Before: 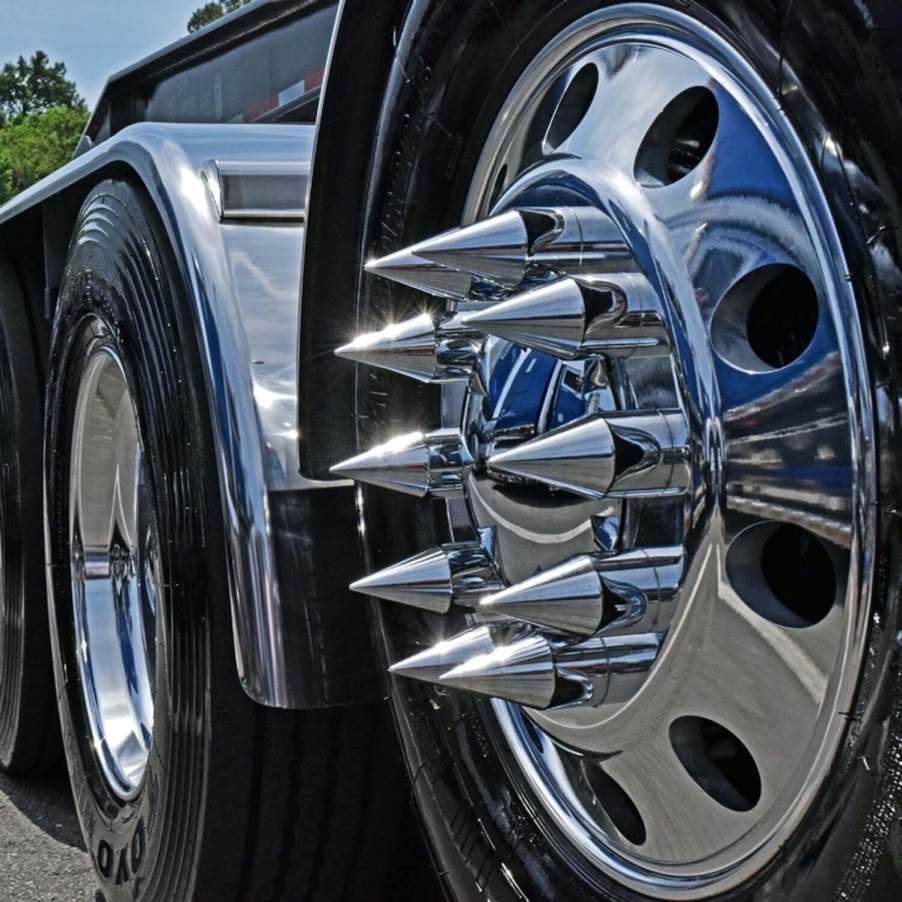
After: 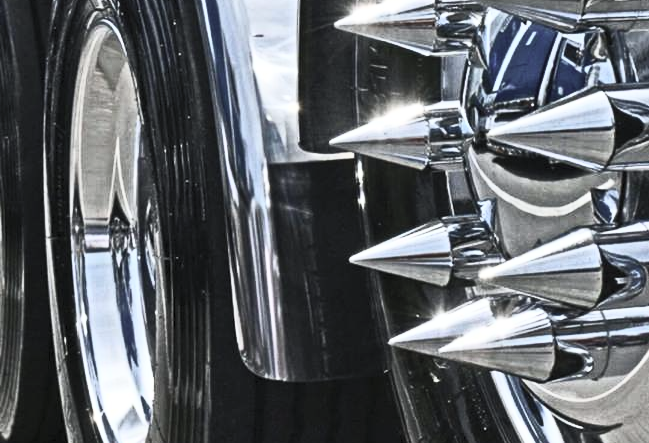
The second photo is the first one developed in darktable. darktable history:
crop: top 36.253%, right 28.045%, bottom 14.541%
contrast brightness saturation: contrast 0.555, brightness 0.576, saturation -0.349
